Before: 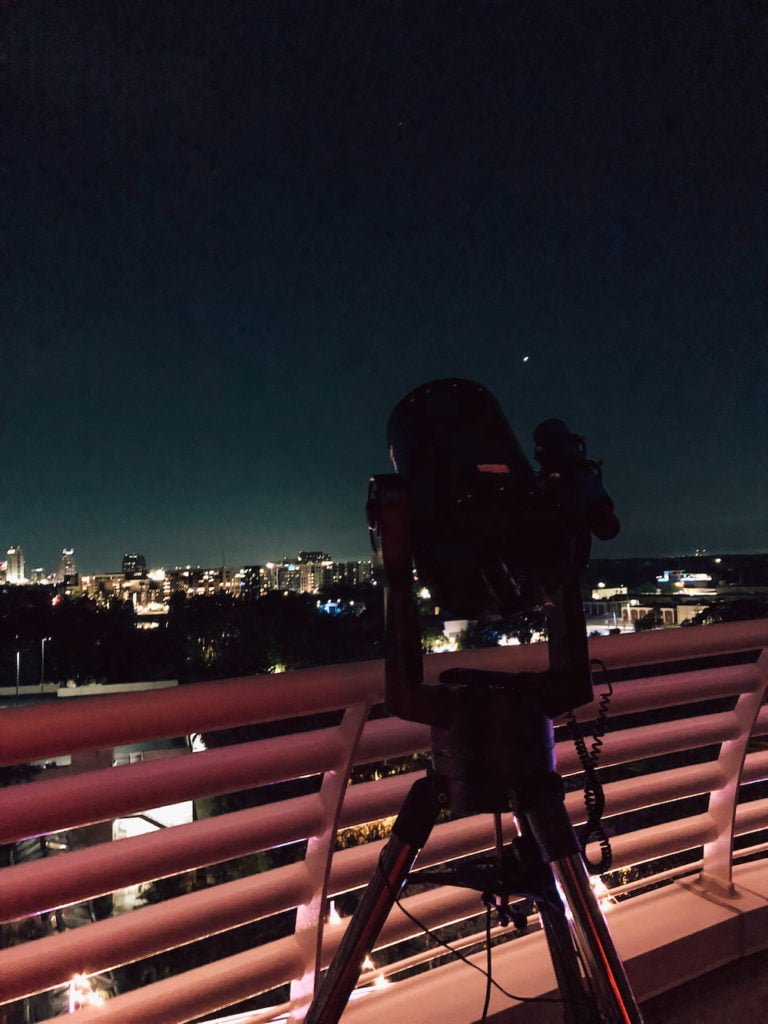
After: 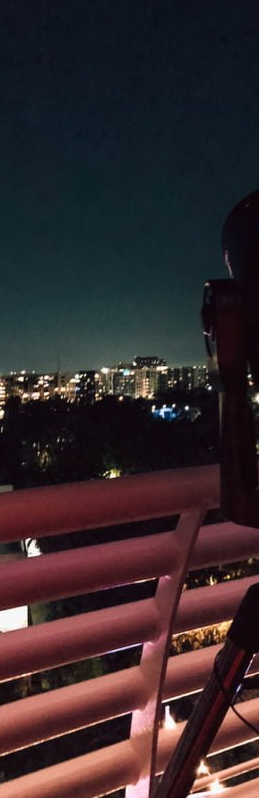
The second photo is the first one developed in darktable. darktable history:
crop and rotate: left 21.589%, top 19.079%, right 44.682%, bottom 2.971%
